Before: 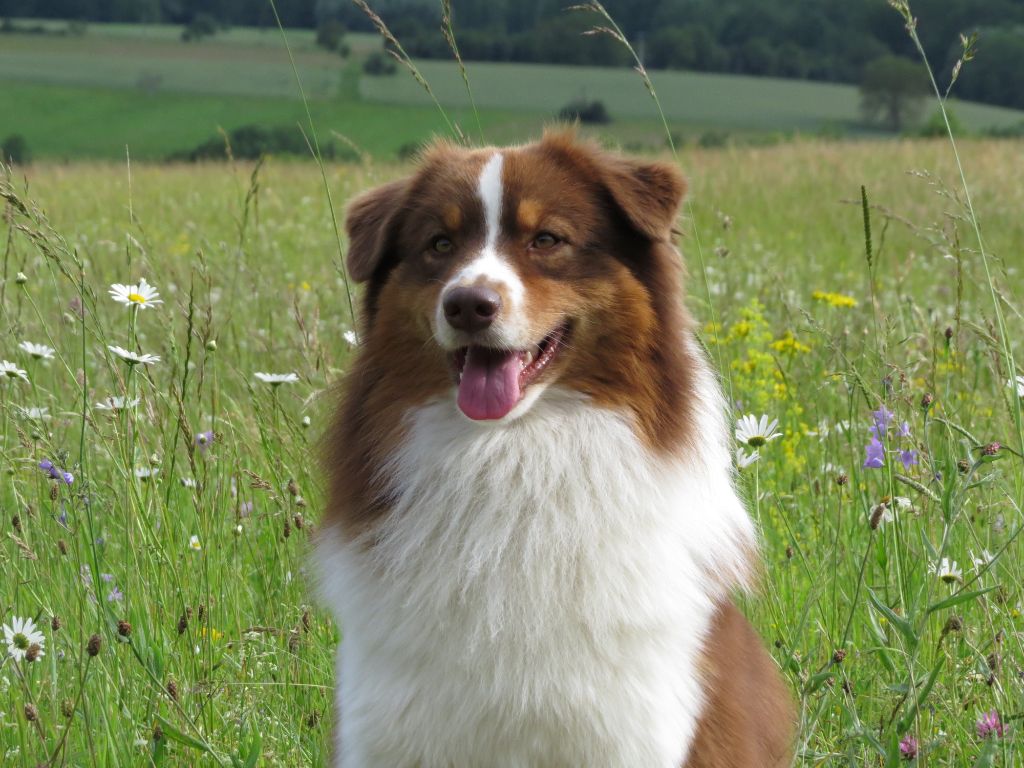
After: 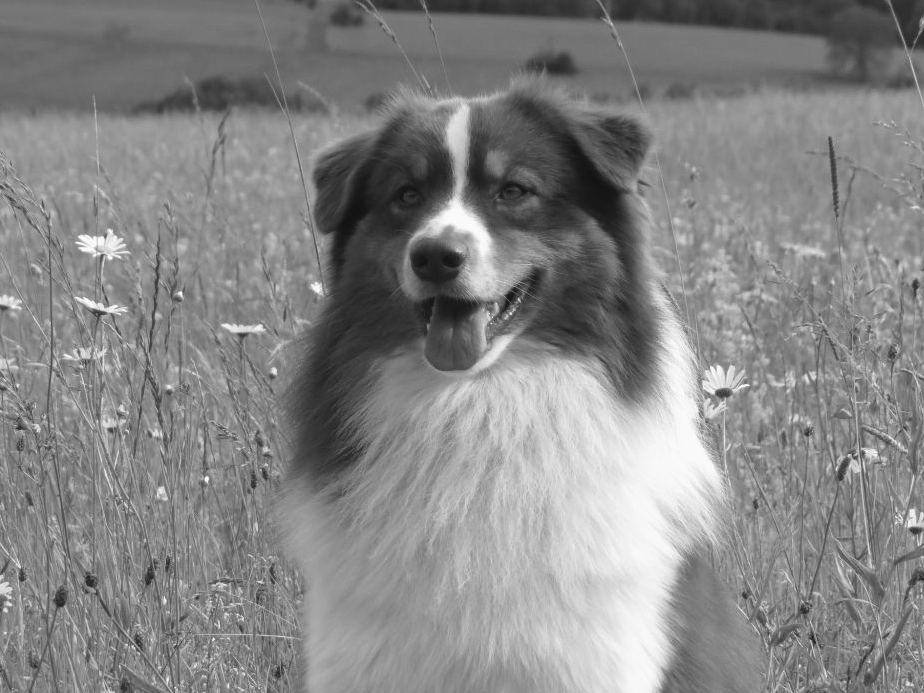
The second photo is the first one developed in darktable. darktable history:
monochrome: a 32, b 64, size 2.3
color balance rgb: shadows lift › chroma 2%, shadows lift › hue 219.6°, power › hue 313.2°, highlights gain › chroma 3%, highlights gain › hue 75.6°, global offset › luminance 0.5%, perceptual saturation grading › global saturation 15.33%, perceptual saturation grading › highlights -19.33%, perceptual saturation grading › shadows 20%, global vibrance 20%
velvia: on, module defaults
crop: left 3.305%, top 6.436%, right 6.389%, bottom 3.258%
